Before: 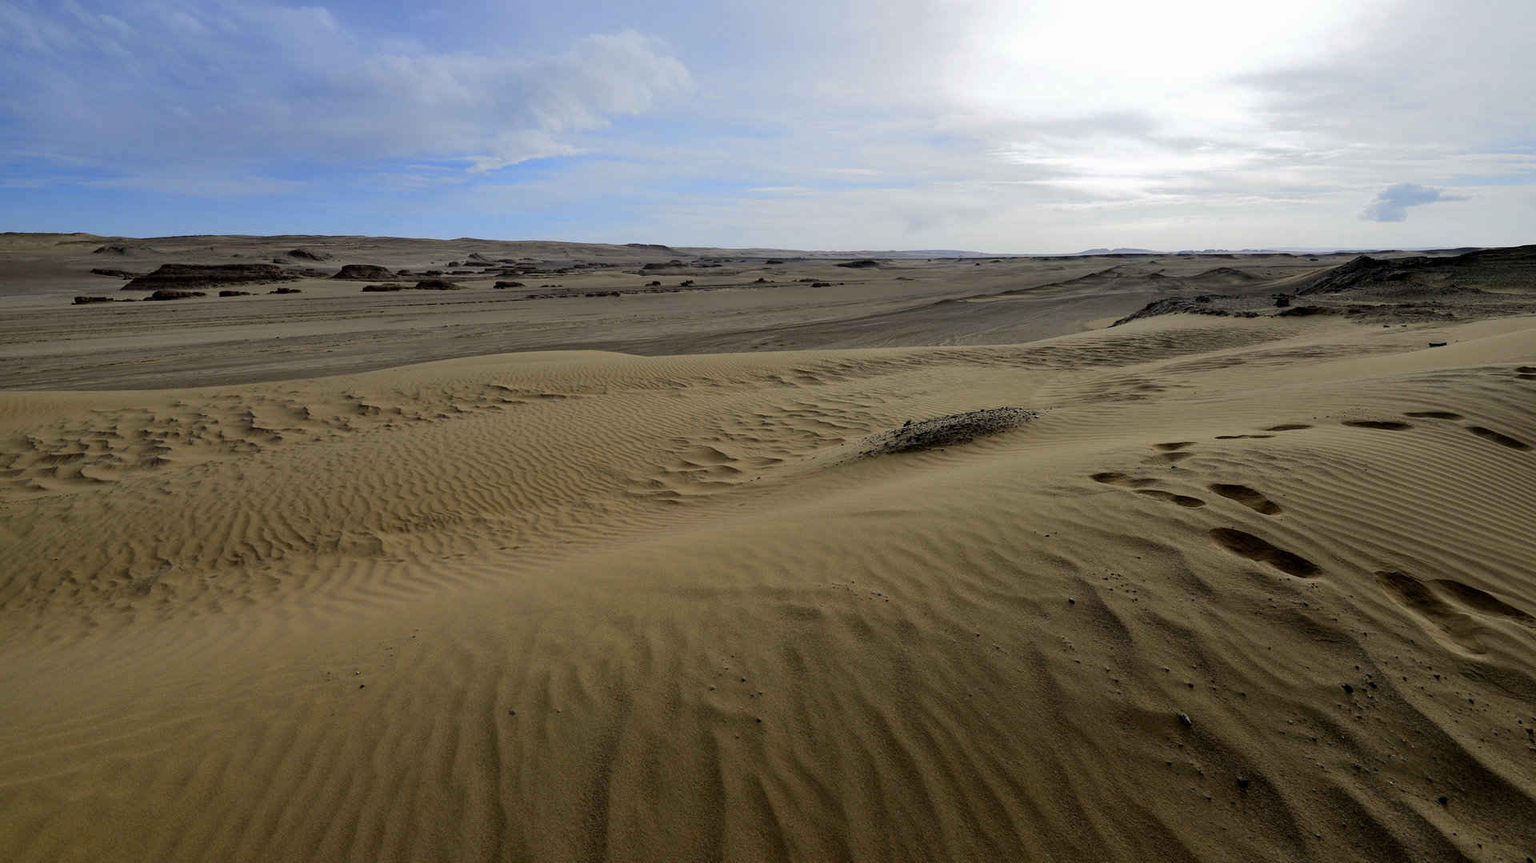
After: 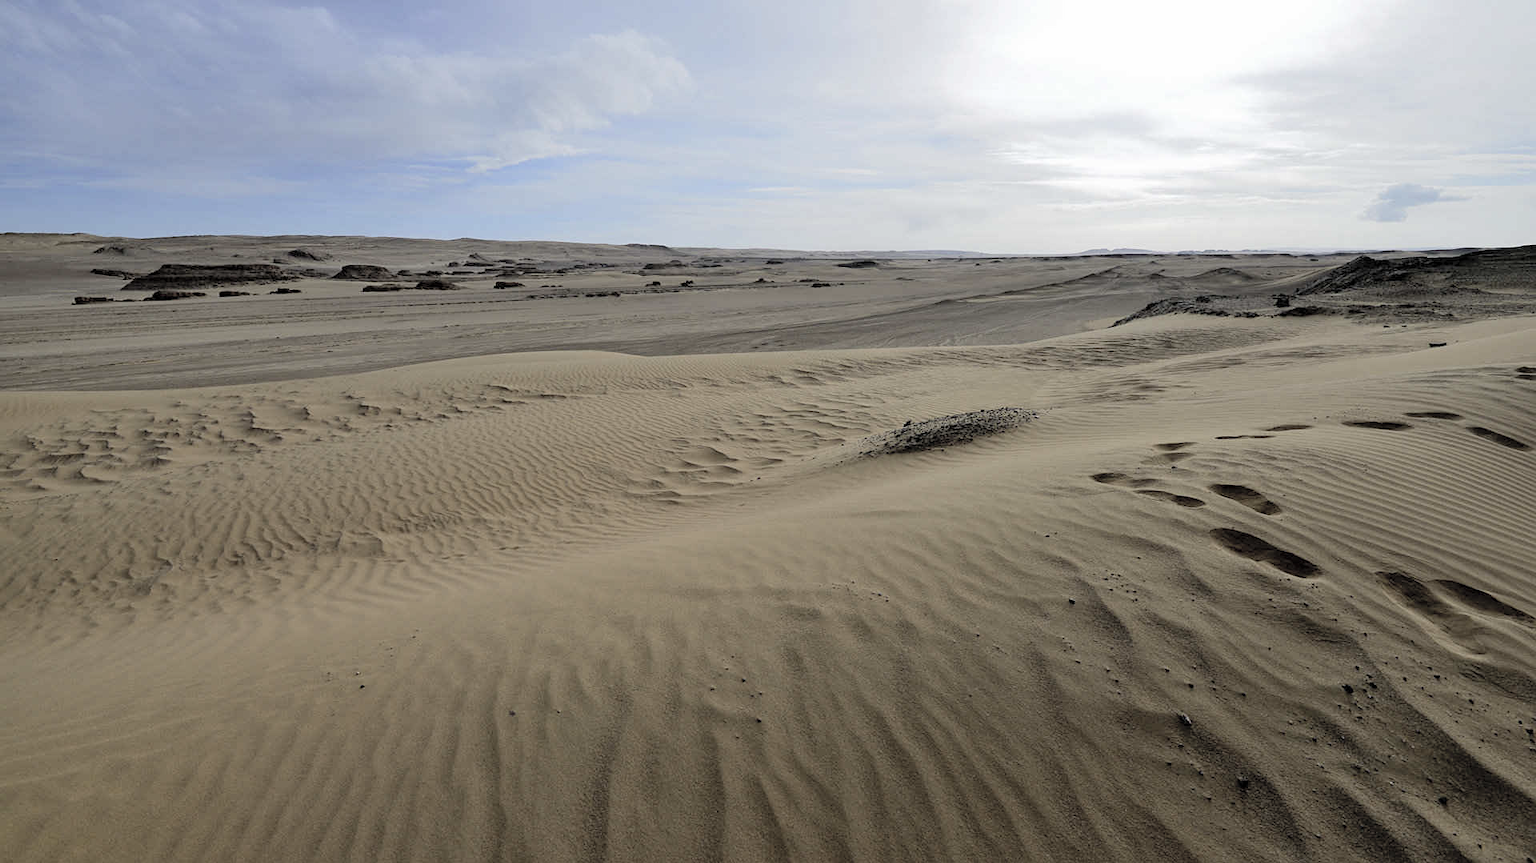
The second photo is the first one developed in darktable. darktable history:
velvia: on, module defaults
contrast brightness saturation: brightness 0.181, saturation -0.506
sharpen: amount 0.205
